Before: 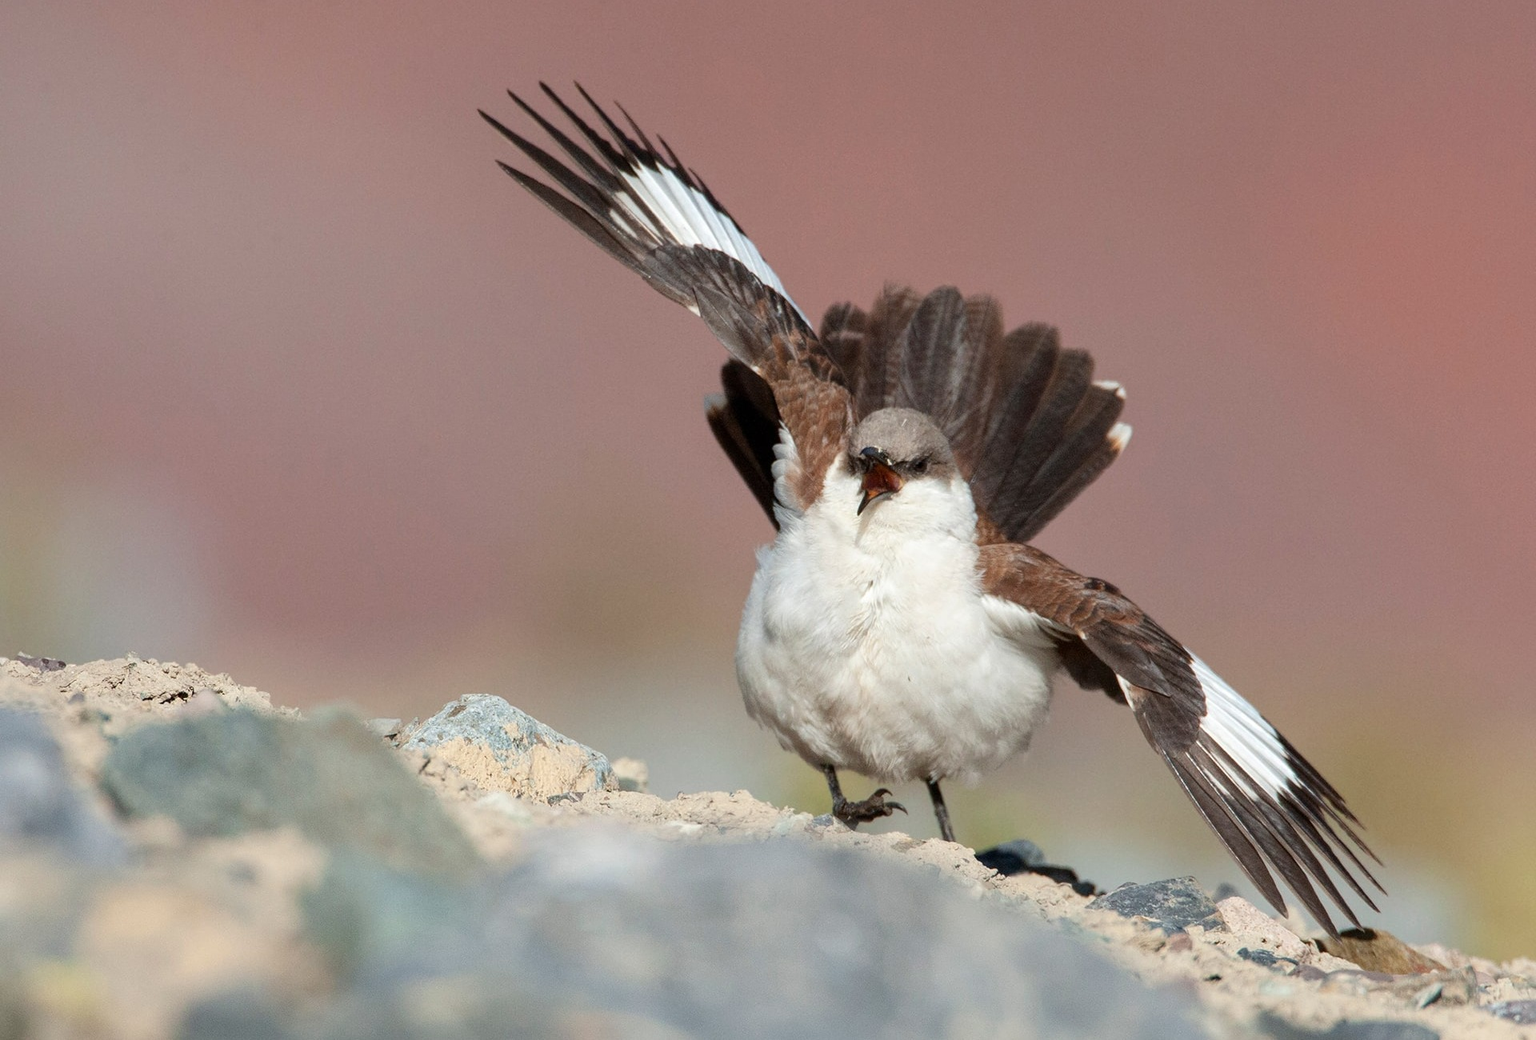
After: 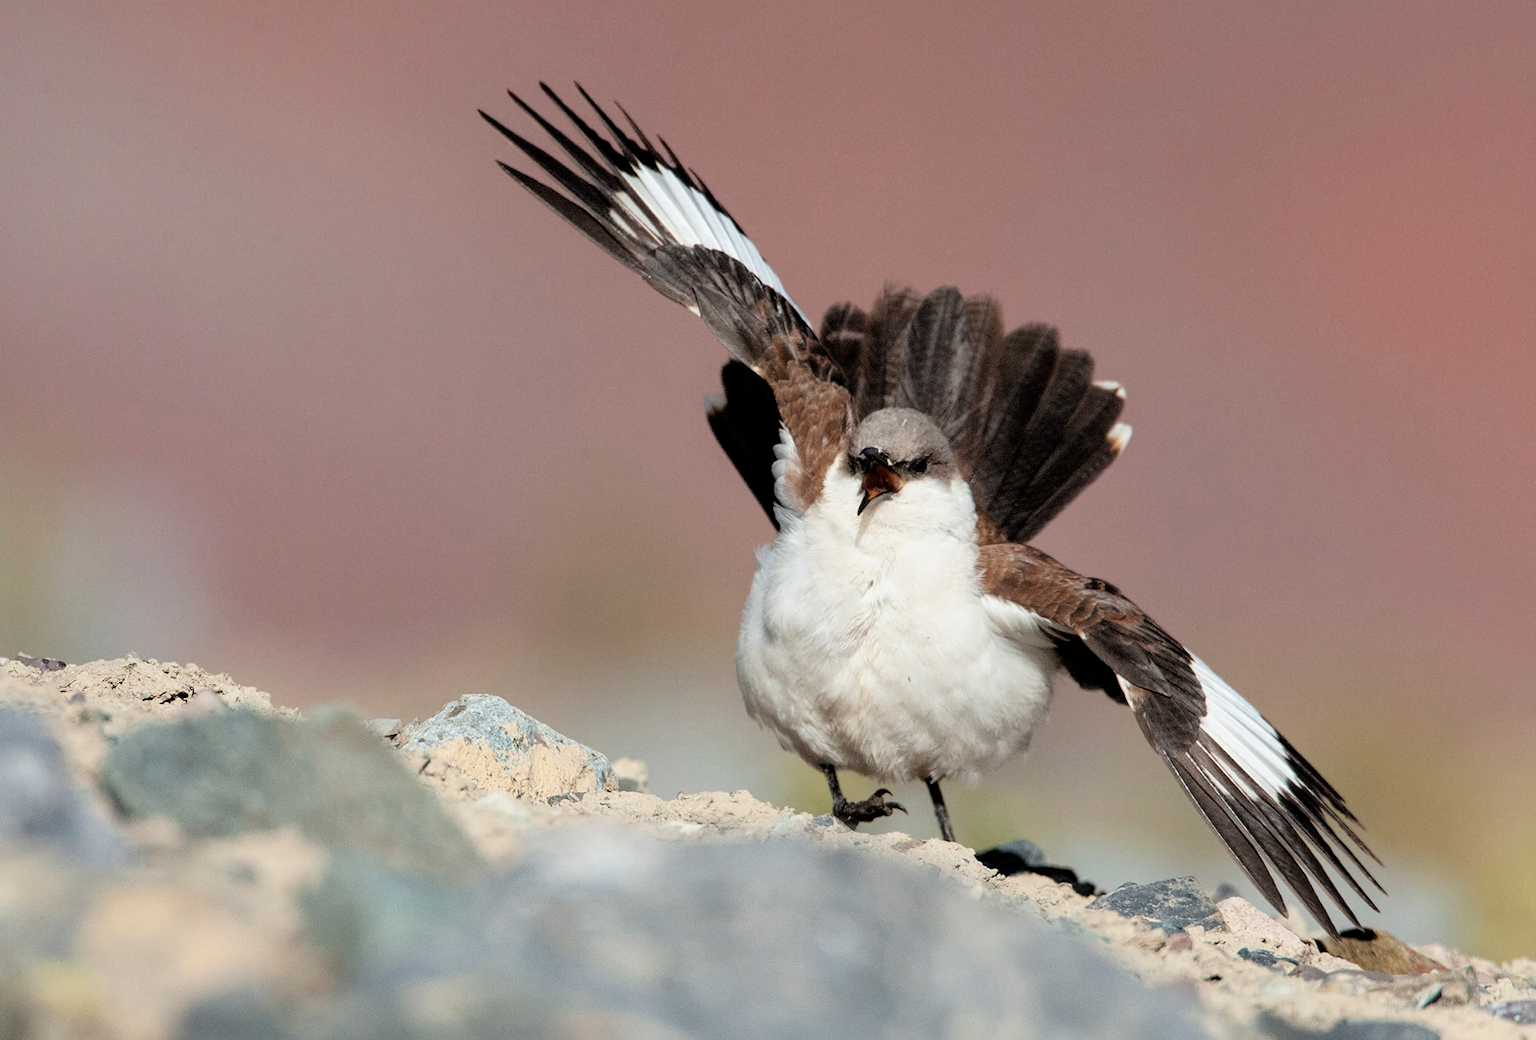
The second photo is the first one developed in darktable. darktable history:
exposure: compensate highlight preservation false
filmic rgb: black relative exposure -4.93 EV, white relative exposure 2.84 EV, hardness 3.72
vibrance: on, module defaults
